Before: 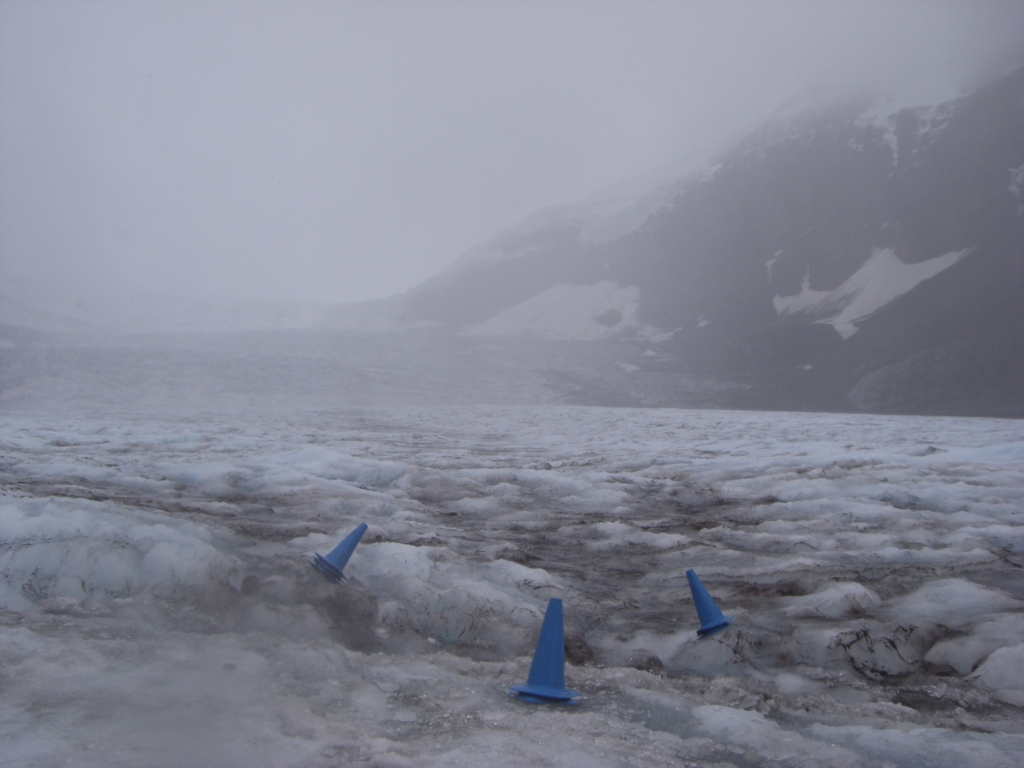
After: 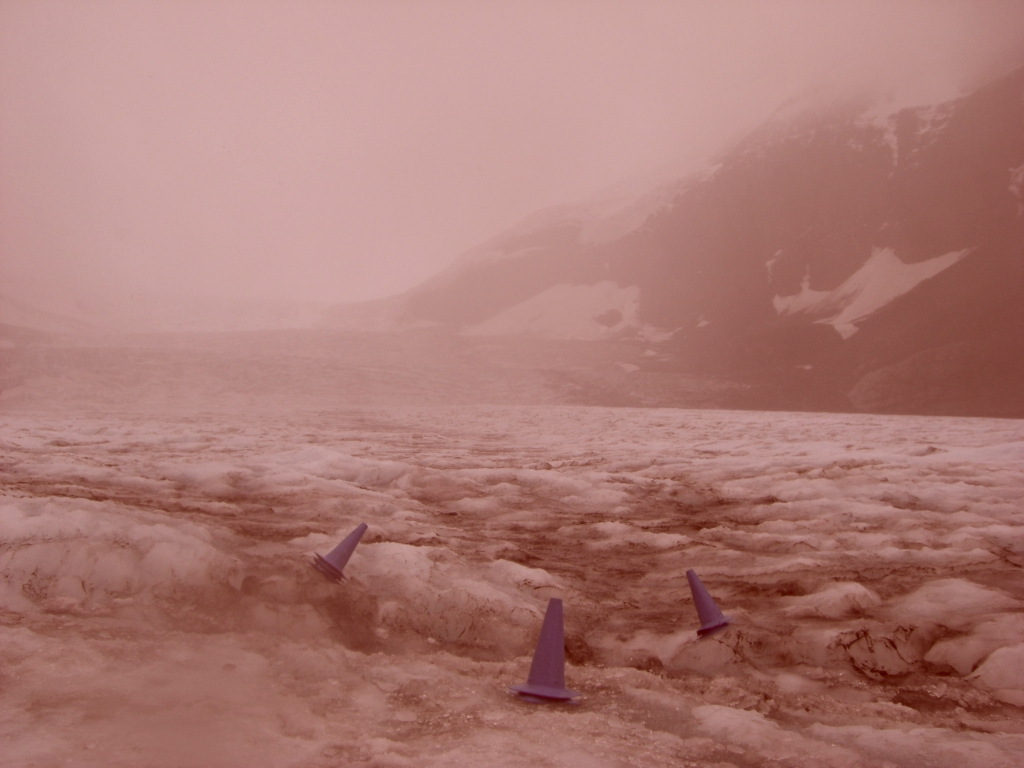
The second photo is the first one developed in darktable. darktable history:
white balance: red 1, blue 1
color balance rgb: on, module defaults
color correction: highlights a* 9.03, highlights b* 8.71, shadows a* 40, shadows b* 40, saturation 0.8
